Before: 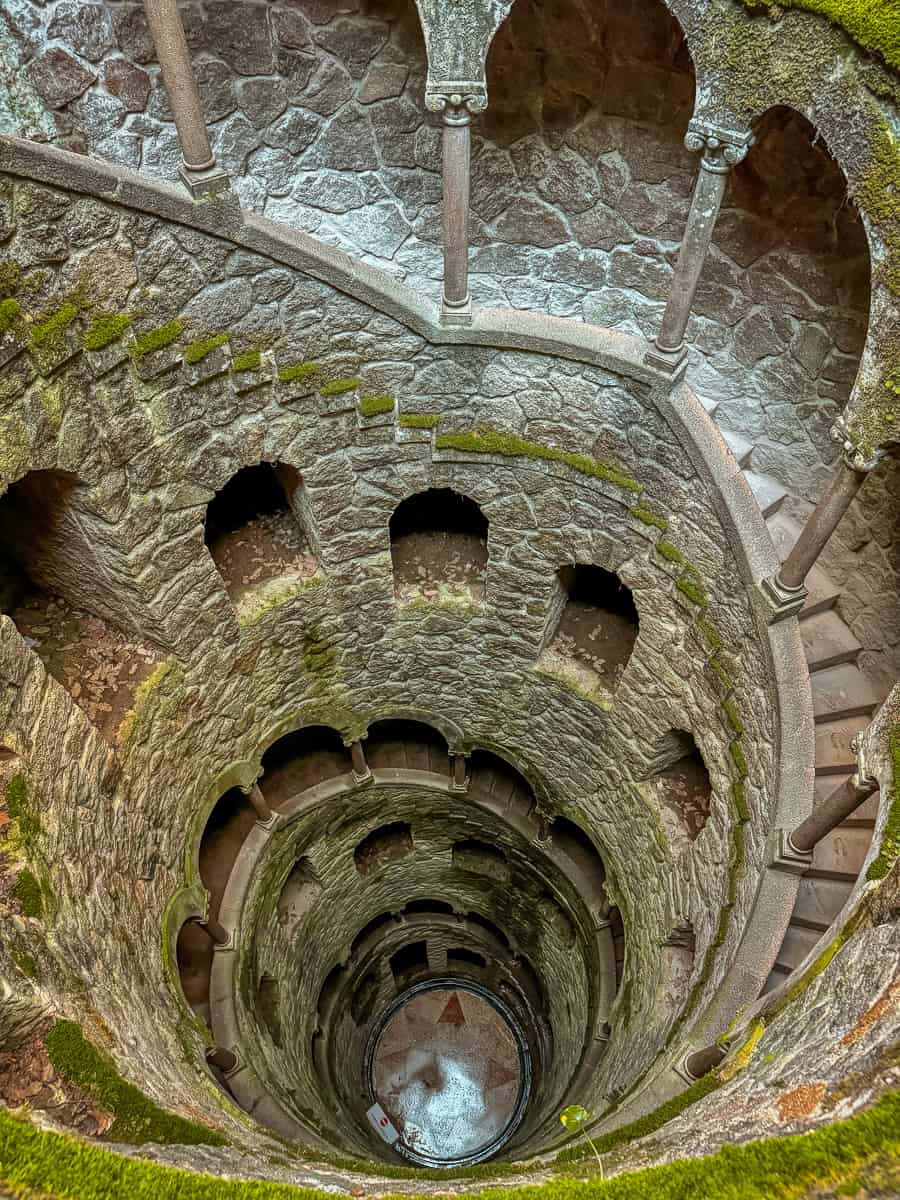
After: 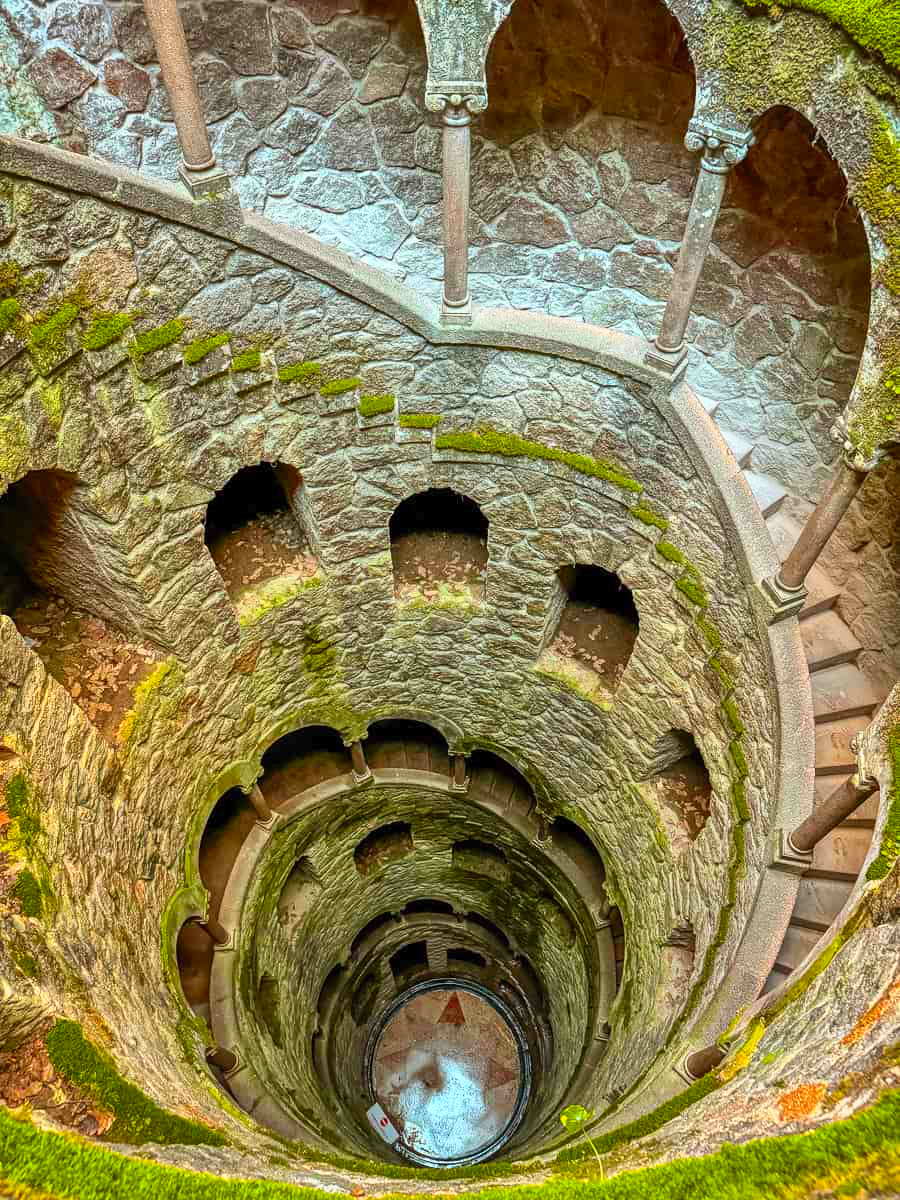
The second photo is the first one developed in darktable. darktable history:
contrast brightness saturation: contrast 0.197, brightness 0.199, saturation 0.785
